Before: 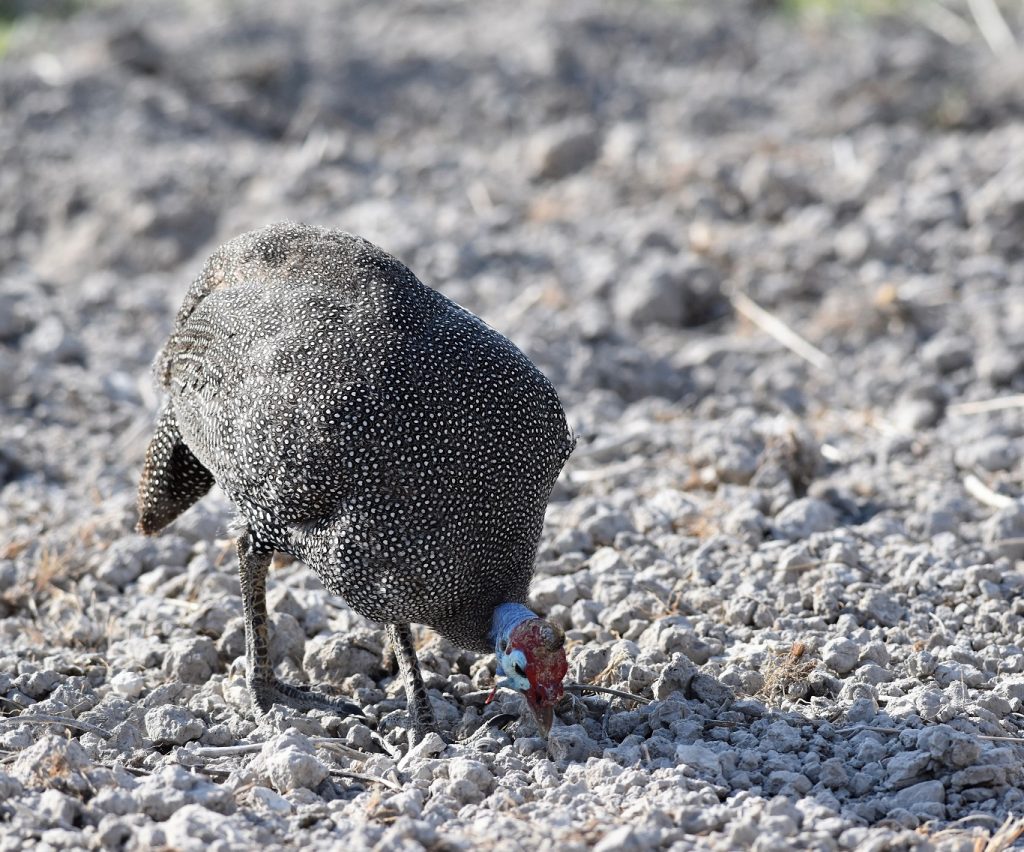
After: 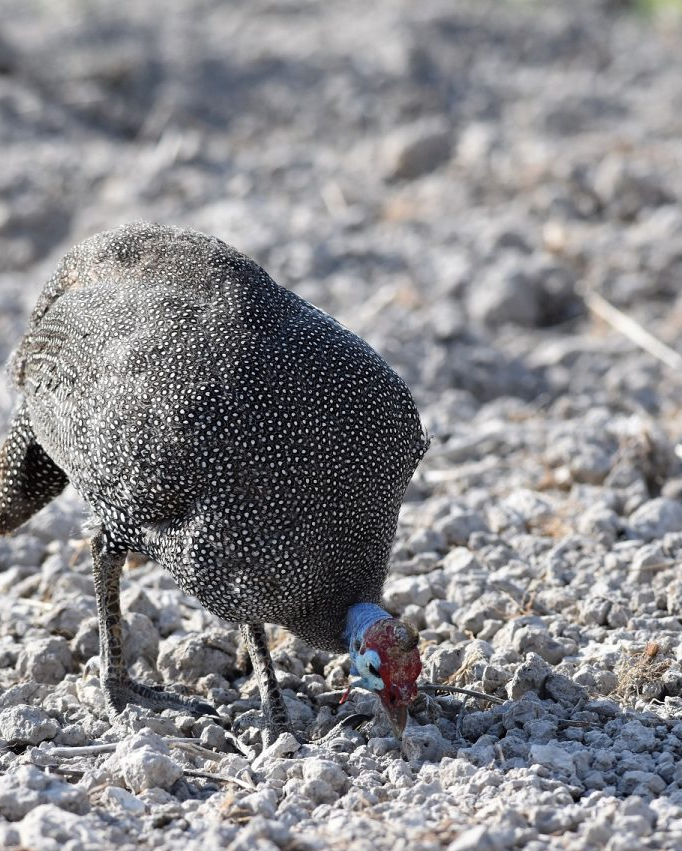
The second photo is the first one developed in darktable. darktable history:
tone equalizer: edges refinement/feathering 500, mask exposure compensation -1.57 EV, preserve details no
crop and rotate: left 14.342%, right 18.974%
